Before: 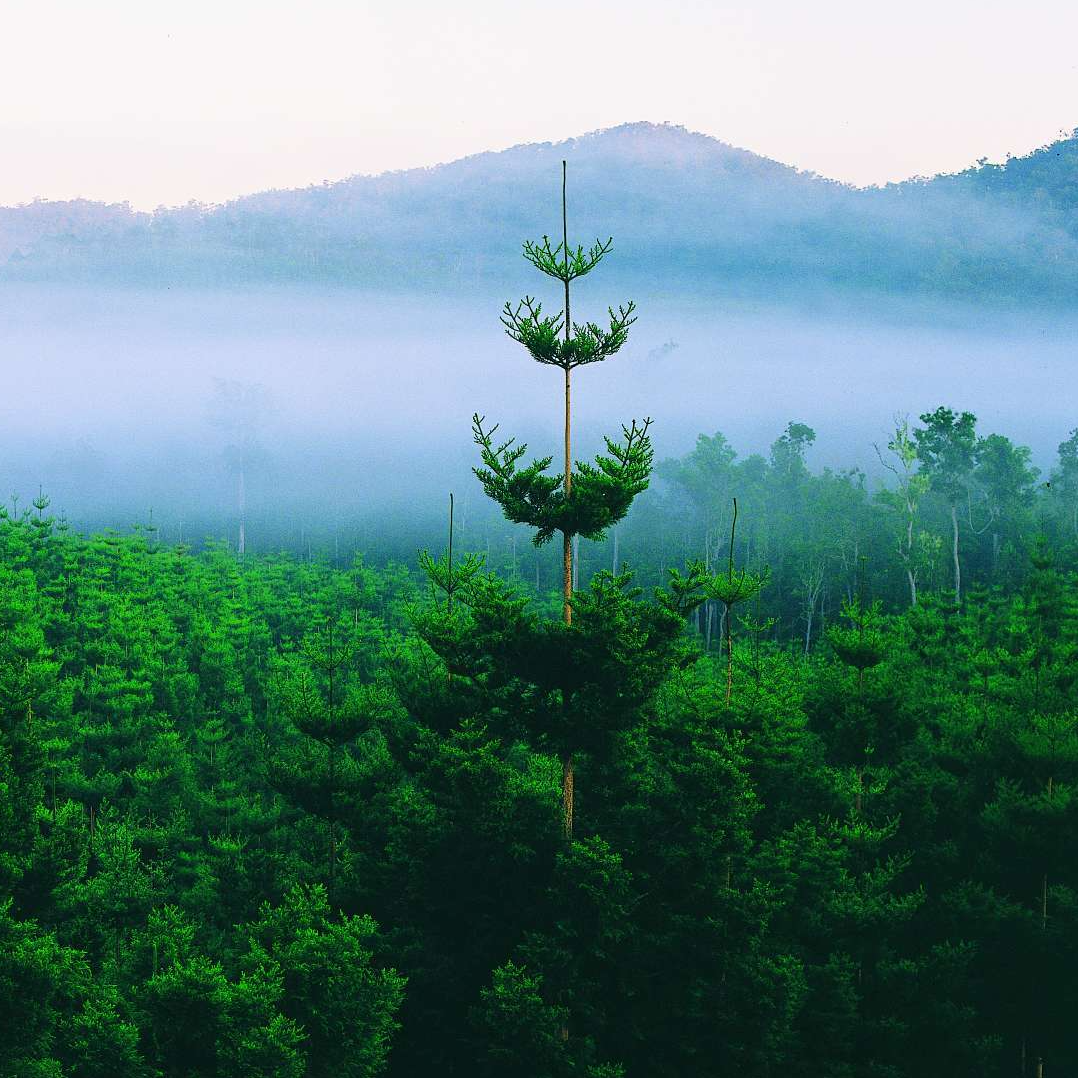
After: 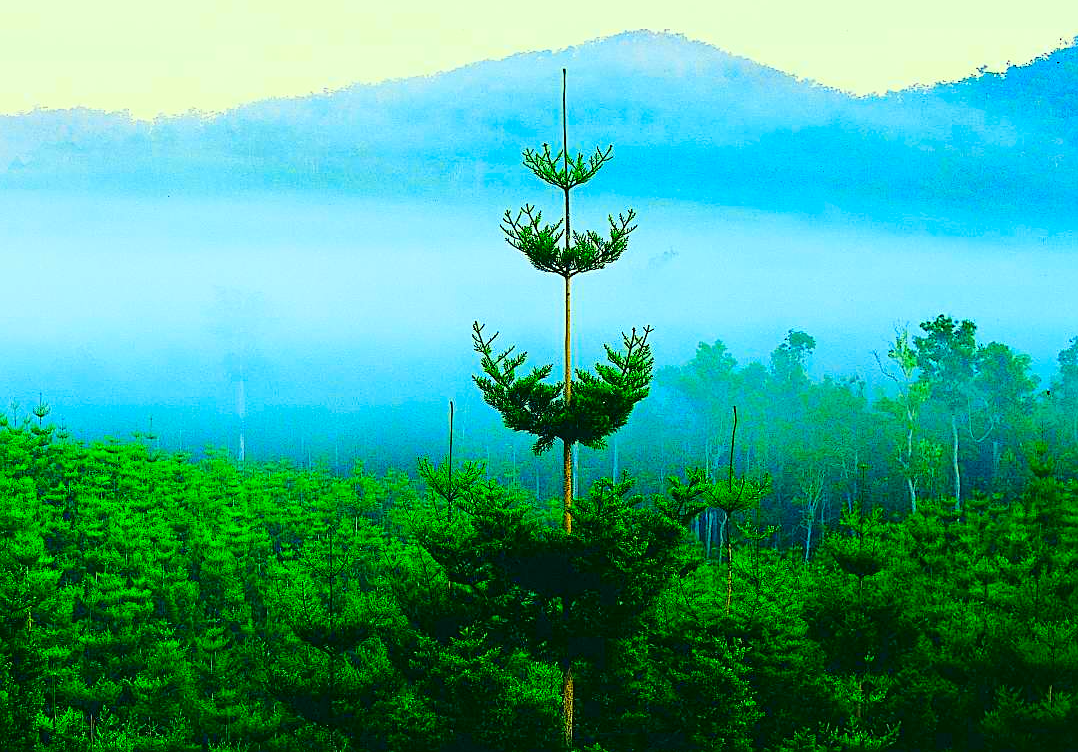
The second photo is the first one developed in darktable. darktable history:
tone curve: curves: ch0 [(0, 0.021) (0.049, 0.044) (0.152, 0.14) (0.328, 0.377) (0.473, 0.543) (0.641, 0.705) (0.868, 0.887) (1, 0.969)]; ch1 [(0, 0) (0.302, 0.331) (0.427, 0.433) (0.472, 0.47) (0.502, 0.503) (0.522, 0.526) (0.564, 0.591) (0.602, 0.632) (0.677, 0.701) (0.859, 0.885) (1, 1)]; ch2 [(0, 0) (0.33, 0.301) (0.447, 0.44) (0.487, 0.496) (0.502, 0.516) (0.535, 0.554) (0.565, 0.598) (0.618, 0.629) (1, 1)], color space Lab, independent channels, preserve colors none
contrast brightness saturation: saturation 0.13
crop and rotate: top 8.613%, bottom 21.537%
color balance rgb: highlights gain › luminance 15.626%, highlights gain › chroma 7.043%, highlights gain › hue 126.01°, perceptual saturation grading › global saturation 24.543%, perceptual saturation grading › highlights -23.583%, perceptual saturation grading › mid-tones 24.22%, perceptual saturation grading › shadows 40.748%, global vibrance 41.493%
sharpen: on, module defaults
